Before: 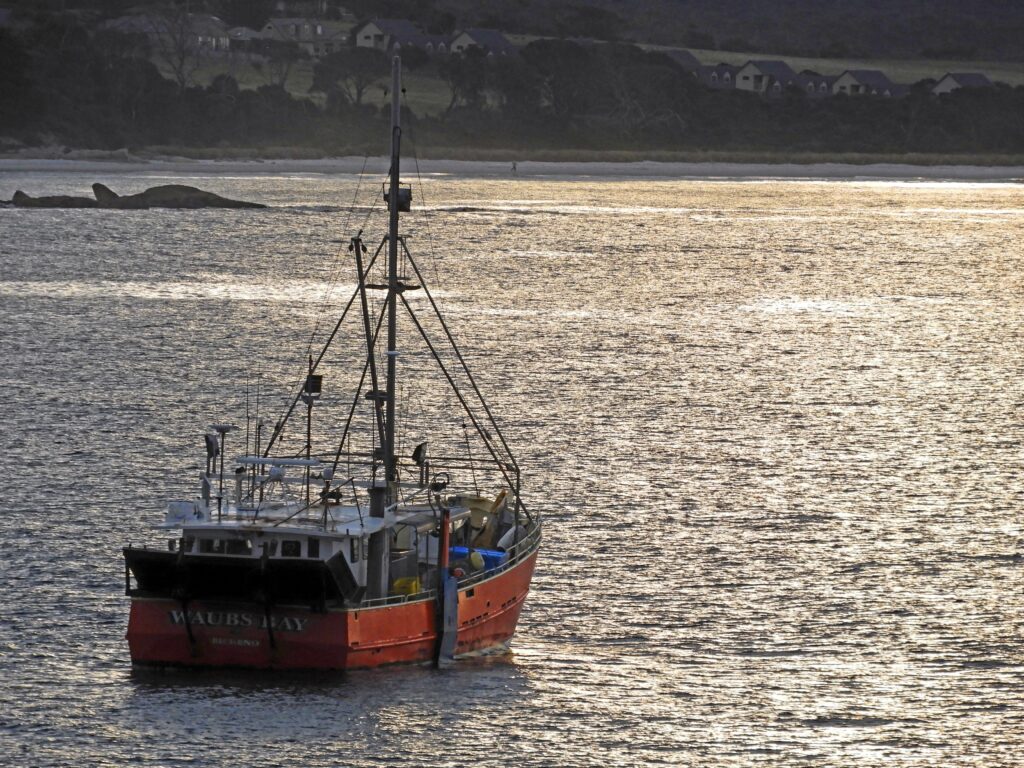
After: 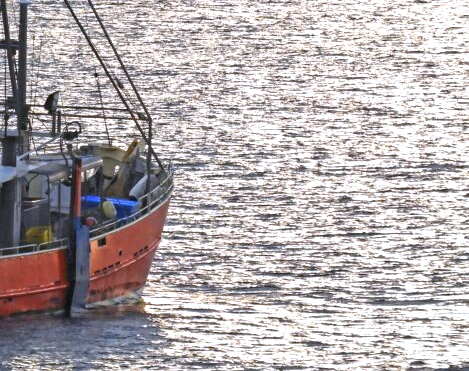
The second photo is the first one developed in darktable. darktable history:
crop: left 35.976%, top 45.819%, right 18.162%, bottom 5.807%
color calibration: illuminant as shot in camera, x 0.358, y 0.373, temperature 4628.91 K
contrast brightness saturation: saturation -0.05
white balance: red 0.983, blue 1.036
exposure: exposure 0.722 EV, compensate highlight preservation false
